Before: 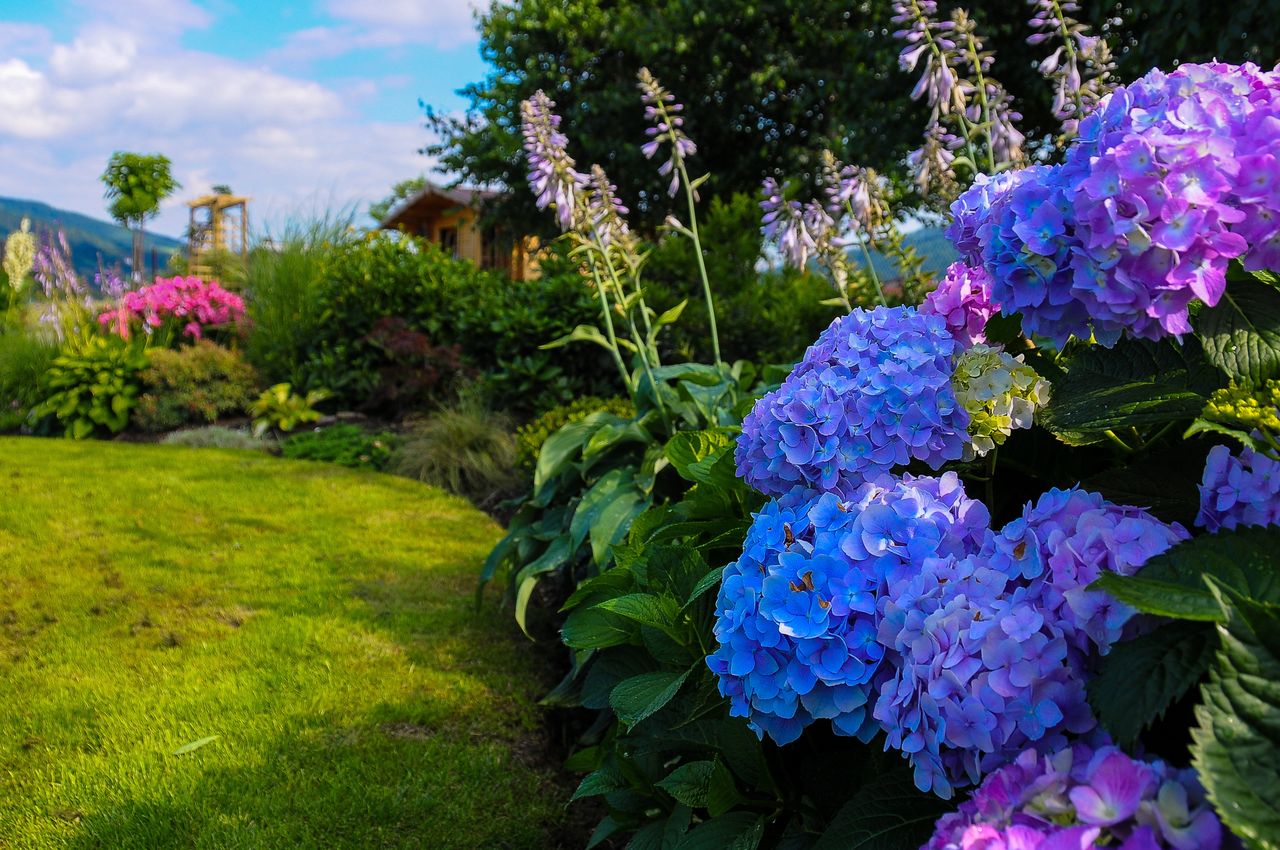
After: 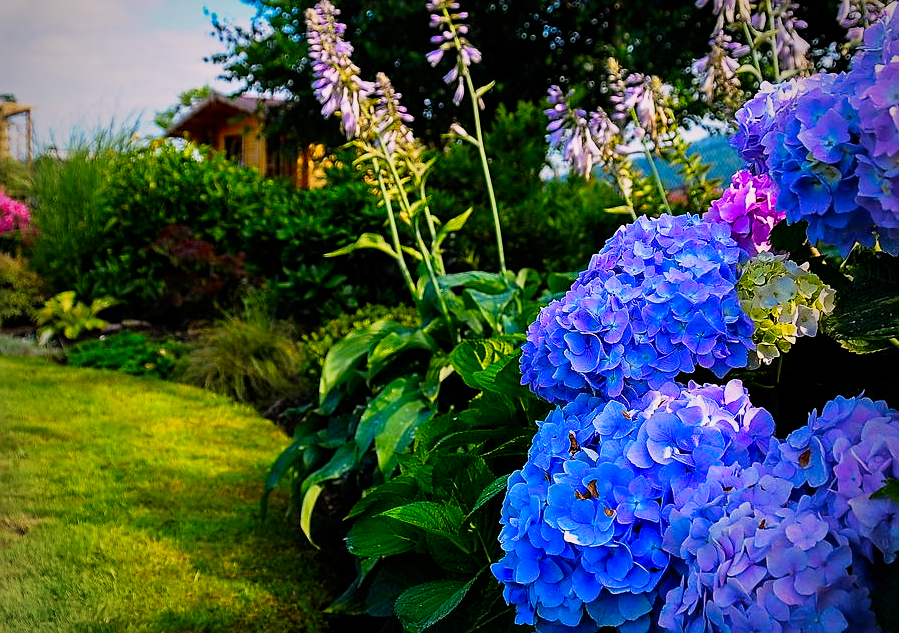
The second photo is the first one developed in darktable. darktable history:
exposure: black level correction 0.001, compensate exposure bias true, compensate highlight preservation false
sharpen: on, module defaults
crop and rotate: left 16.86%, top 10.926%, right 12.836%, bottom 14.591%
color correction: highlights a* 3.52, highlights b* 1.96, saturation 1.25
vignetting: fall-off start 66.95%, brightness -0.463, saturation -0.291, width/height ratio 1.017
tone curve: curves: ch0 [(0, 0) (0.078, 0.029) (0.265, 0.241) (0.507, 0.56) (0.744, 0.826) (1, 0.948)]; ch1 [(0, 0) (0.346, 0.307) (0.418, 0.383) (0.46, 0.439) (0.482, 0.493) (0.502, 0.5) (0.517, 0.506) (0.55, 0.557) (0.601, 0.637) (0.666, 0.7) (1, 1)]; ch2 [(0, 0) (0.346, 0.34) (0.431, 0.45) (0.485, 0.494) (0.5, 0.498) (0.508, 0.499) (0.532, 0.546) (0.579, 0.628) (0.625, 0.668) (1, 1)], preserve colors none
tone equalizer: edges refinement/feathering 500, mask exposure compensation -1.57 EV, preserve details no
